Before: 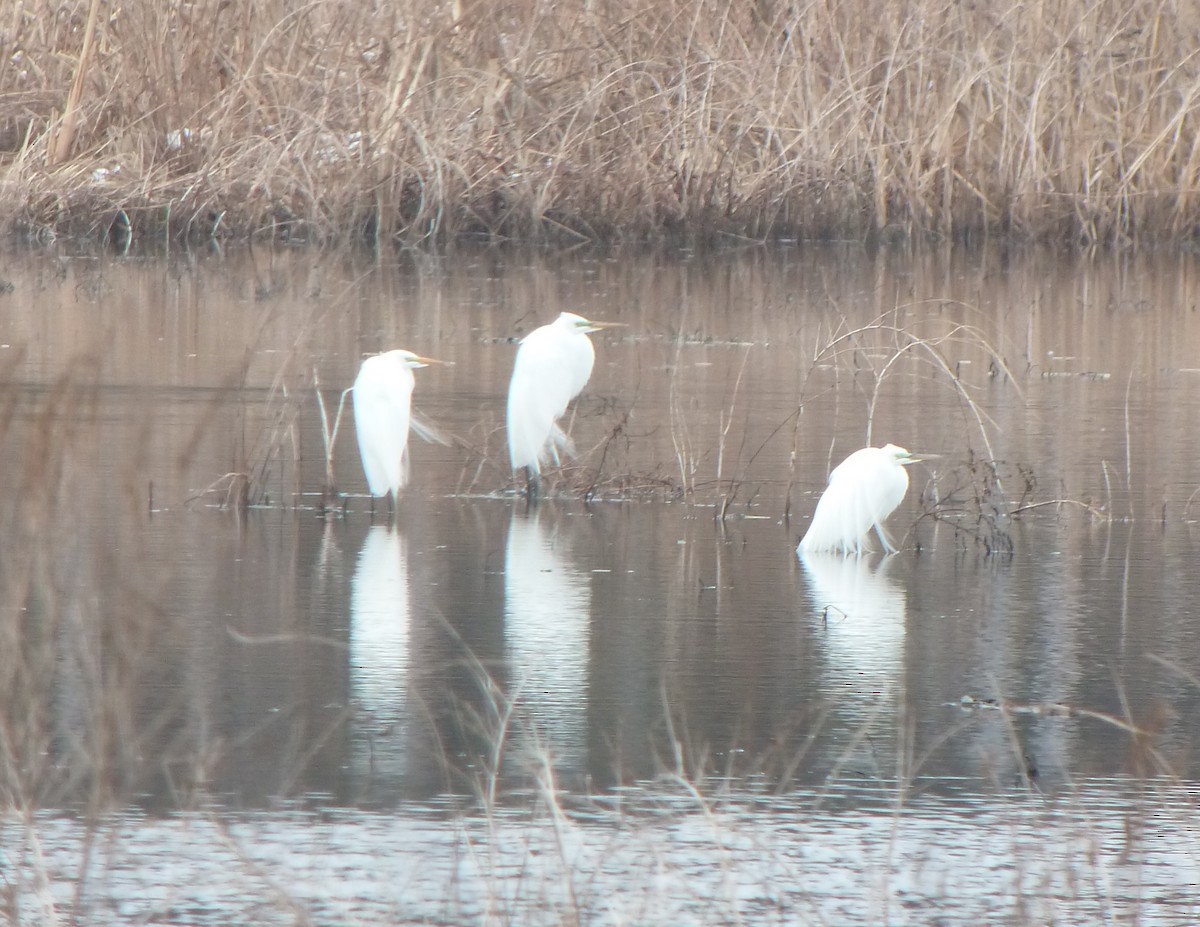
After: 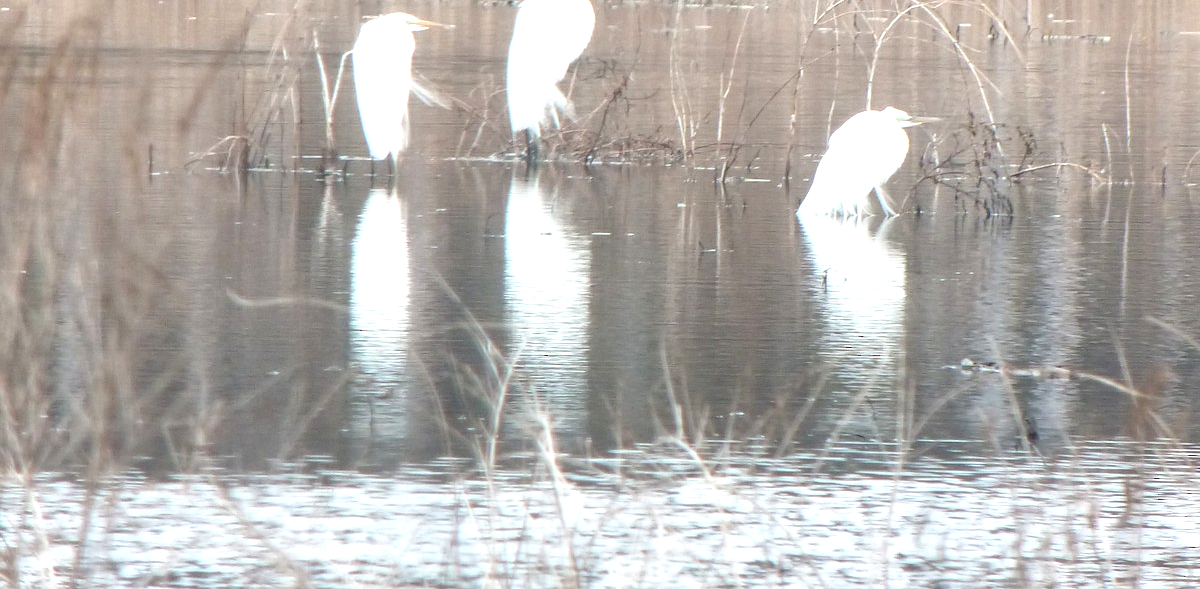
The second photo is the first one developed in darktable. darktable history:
local contrast: detail 130%
exposure: black level correction 0, exposure 0.5 EV, compensate exposure bias true, compensate highlight preservation false
crop and rotate: top 36.435%
